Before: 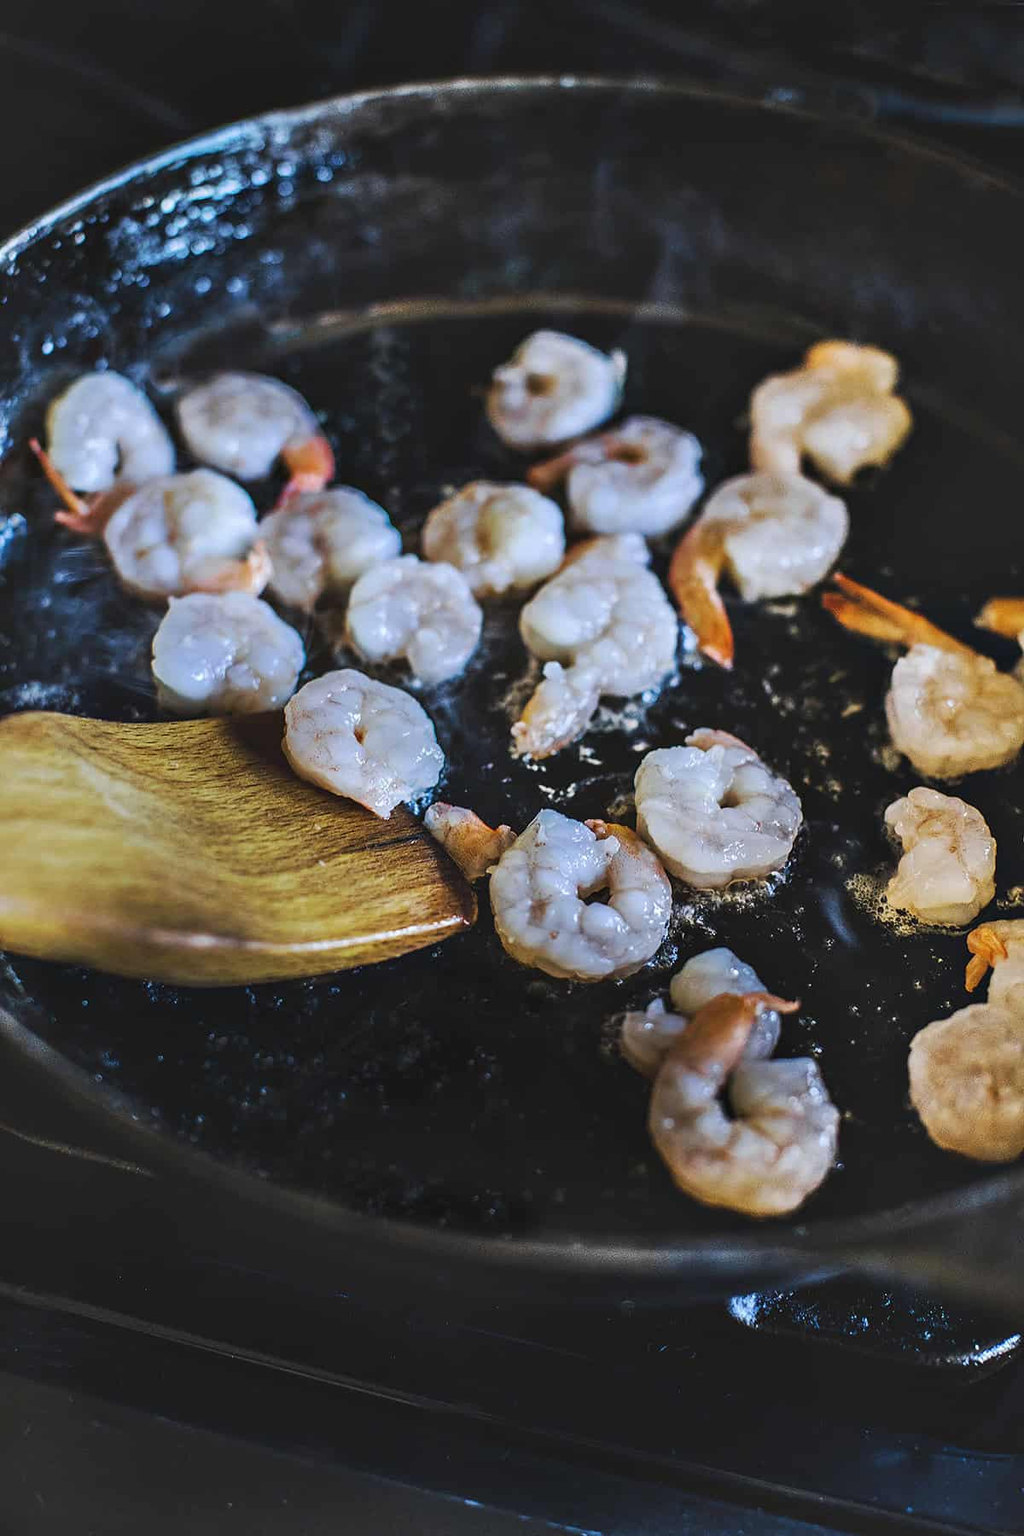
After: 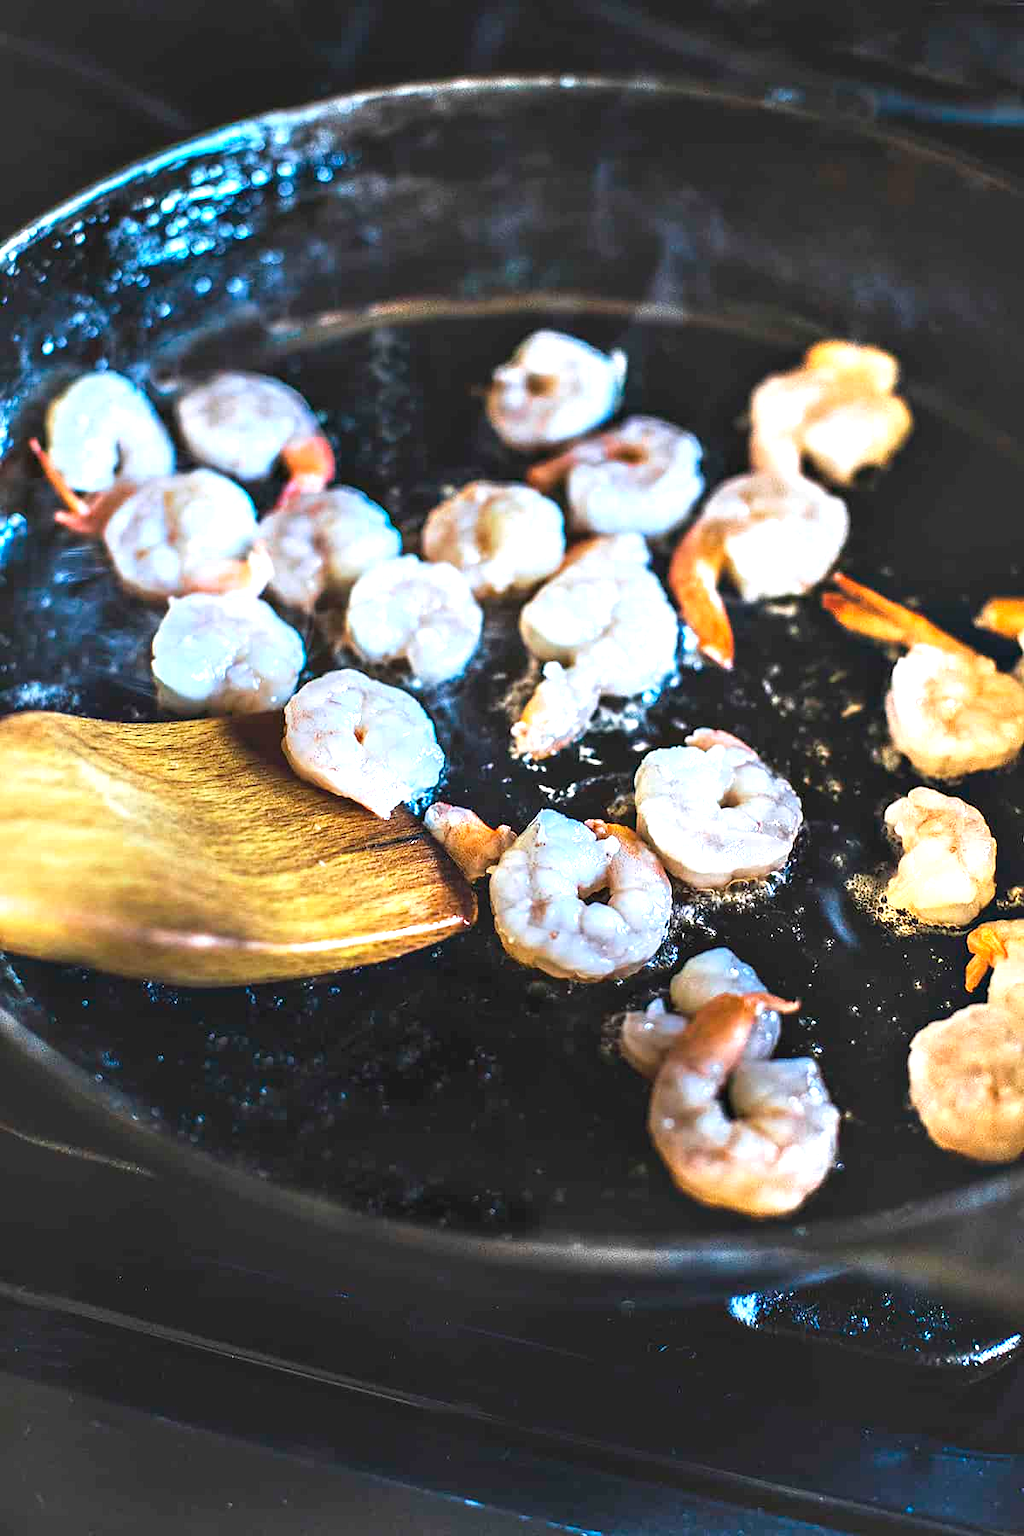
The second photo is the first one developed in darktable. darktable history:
exposure: exposure 1.162 EV, compensate highlight preservation false
